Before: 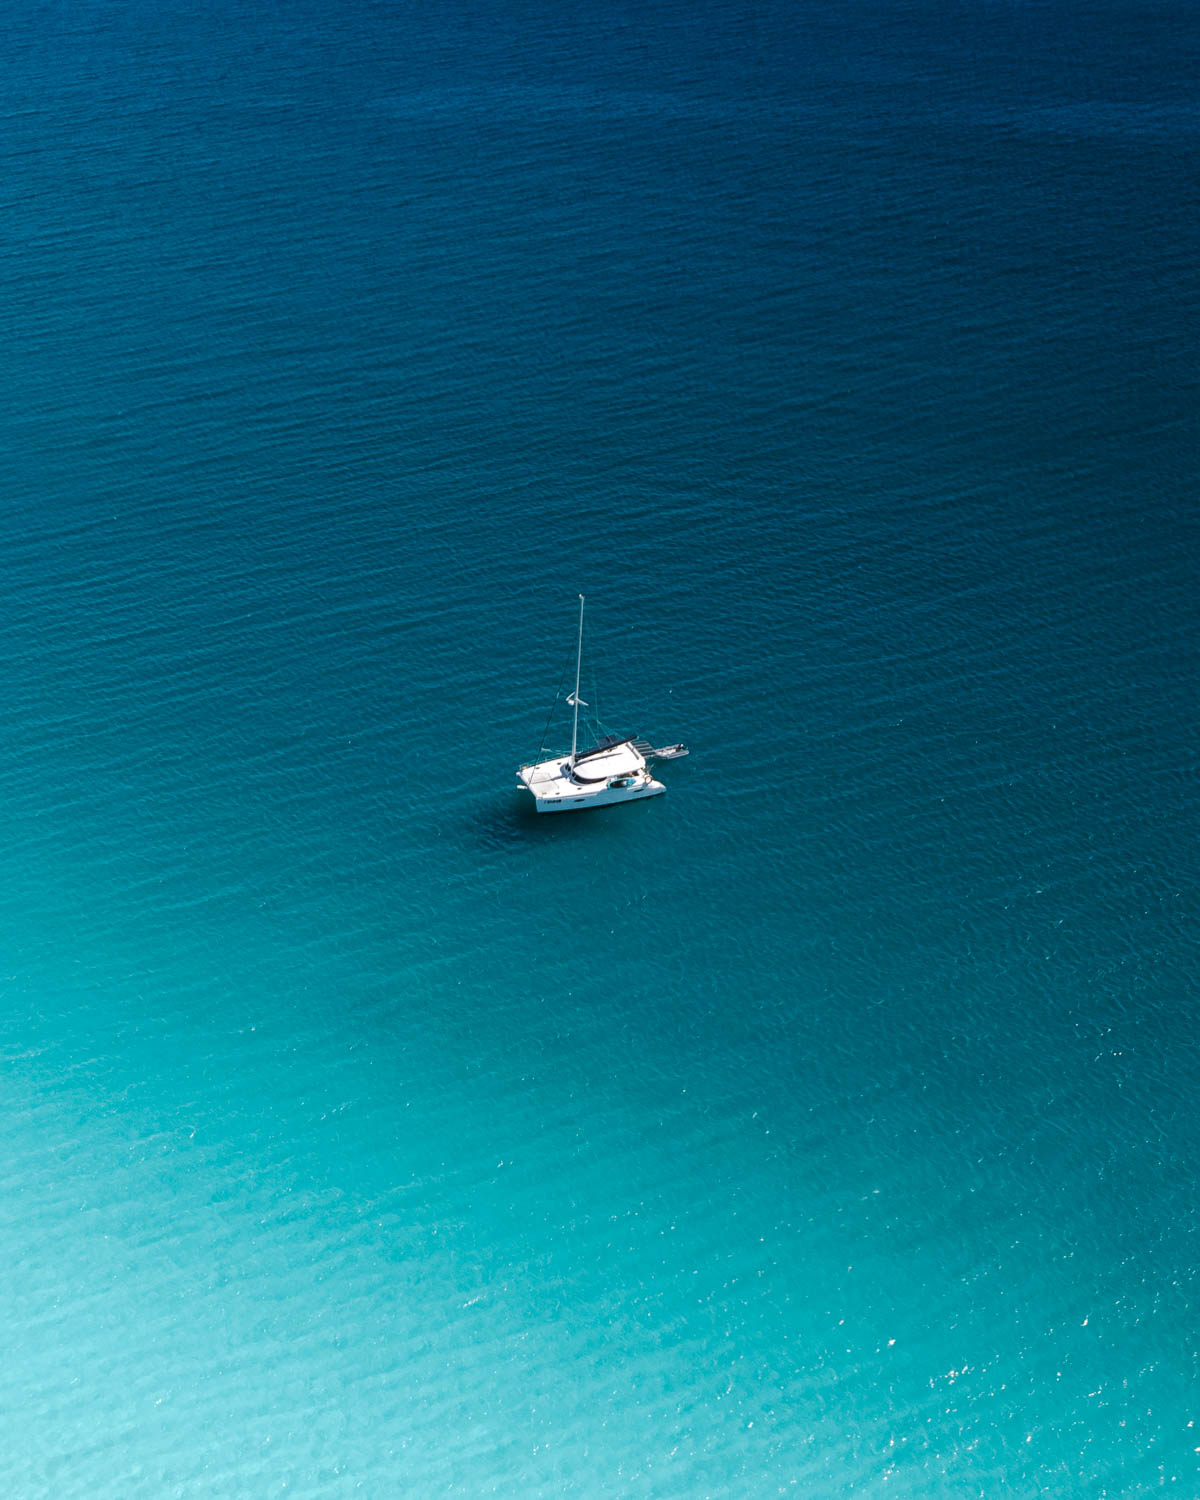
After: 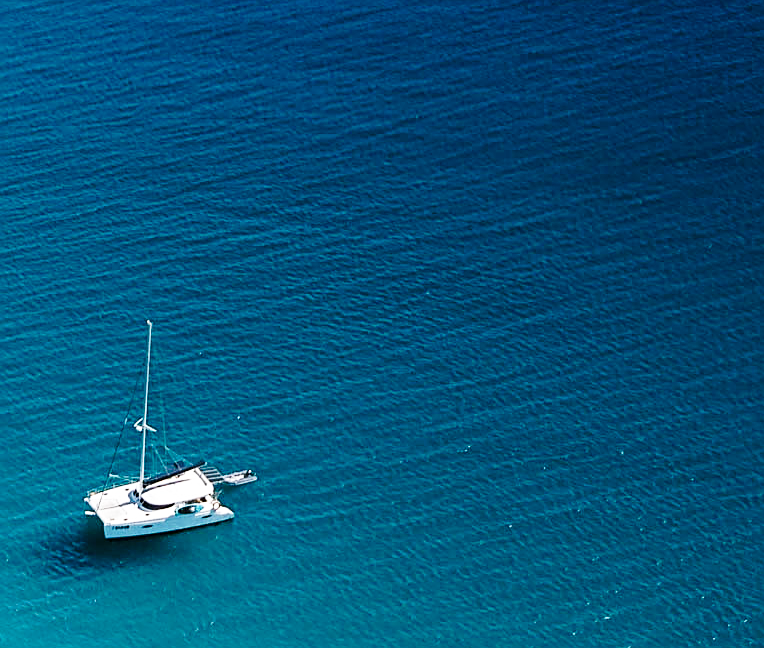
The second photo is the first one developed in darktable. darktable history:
base curve: curves: ch0 [(0, 0) (0.028, 0.03) (0.121, 0.232) (0.46, 0.748) (0.859, 0.968) (1, 1)], preserve colors none
crop: left 36.005%, top 18.293%, right 0.31%, bottom 38.444%
sharpen: amount 0.575
